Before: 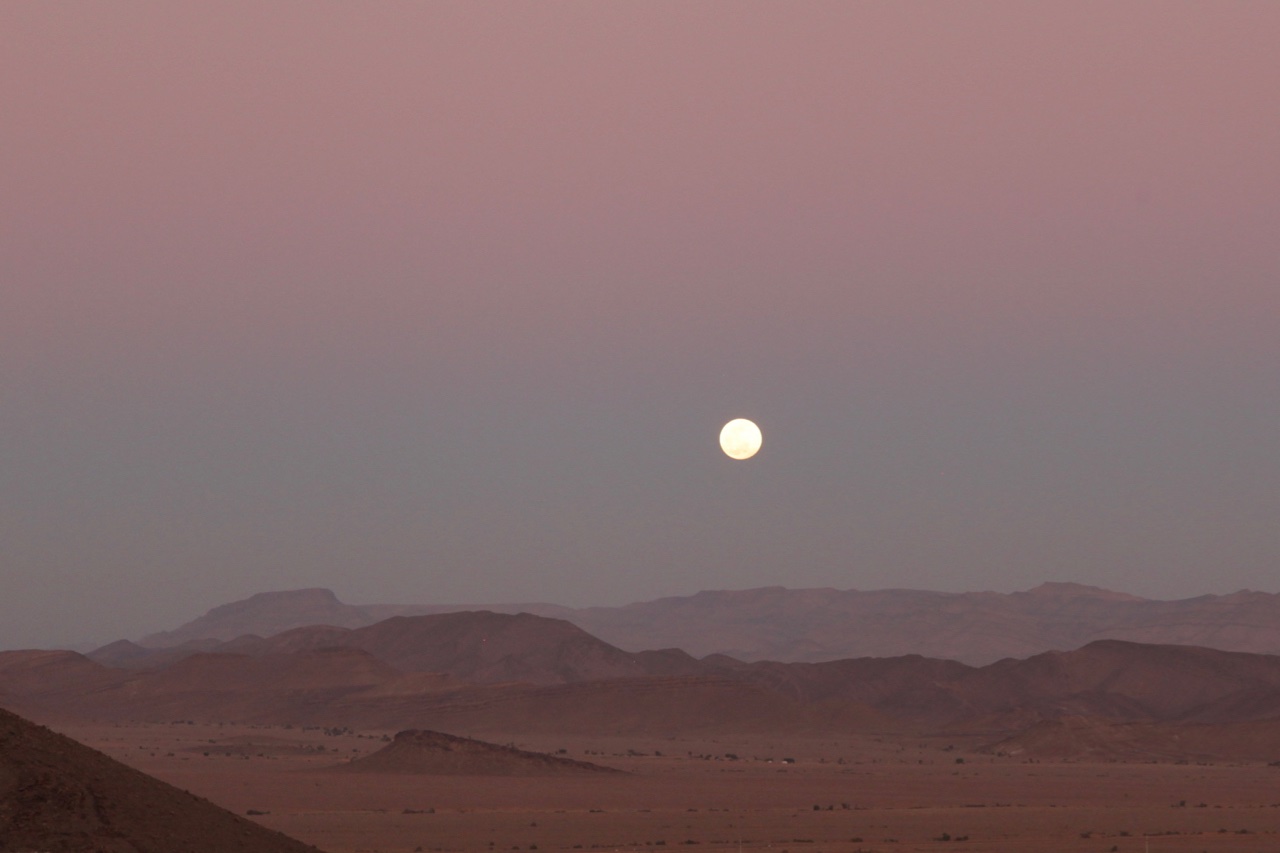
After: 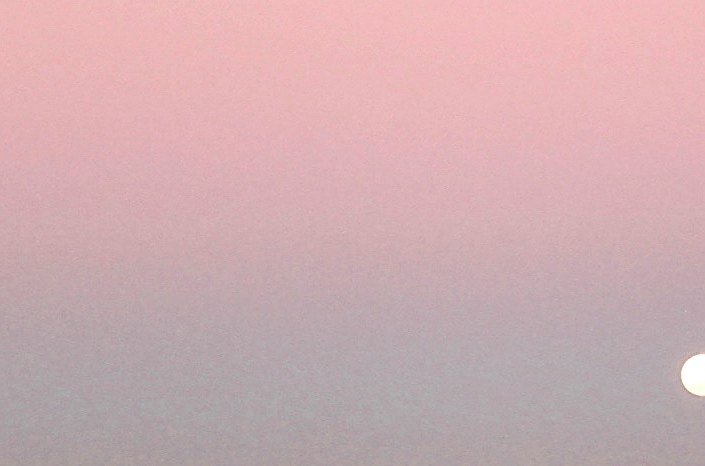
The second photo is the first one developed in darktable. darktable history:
shadows and highlights: radius 264.04, soften with gaussian
contrast brightness saturation: contrast 0.378, brightness 0.112
crop and rotate: left 3.028%, top 7.593%, right 41.823%, bottom 37.765%
exposure: black level correction 0, exposure 0.702 EV, compensate exposure bias true, compensate highlight preservation false
local contrast: on, module defaults
sharpen: on, module defaults
